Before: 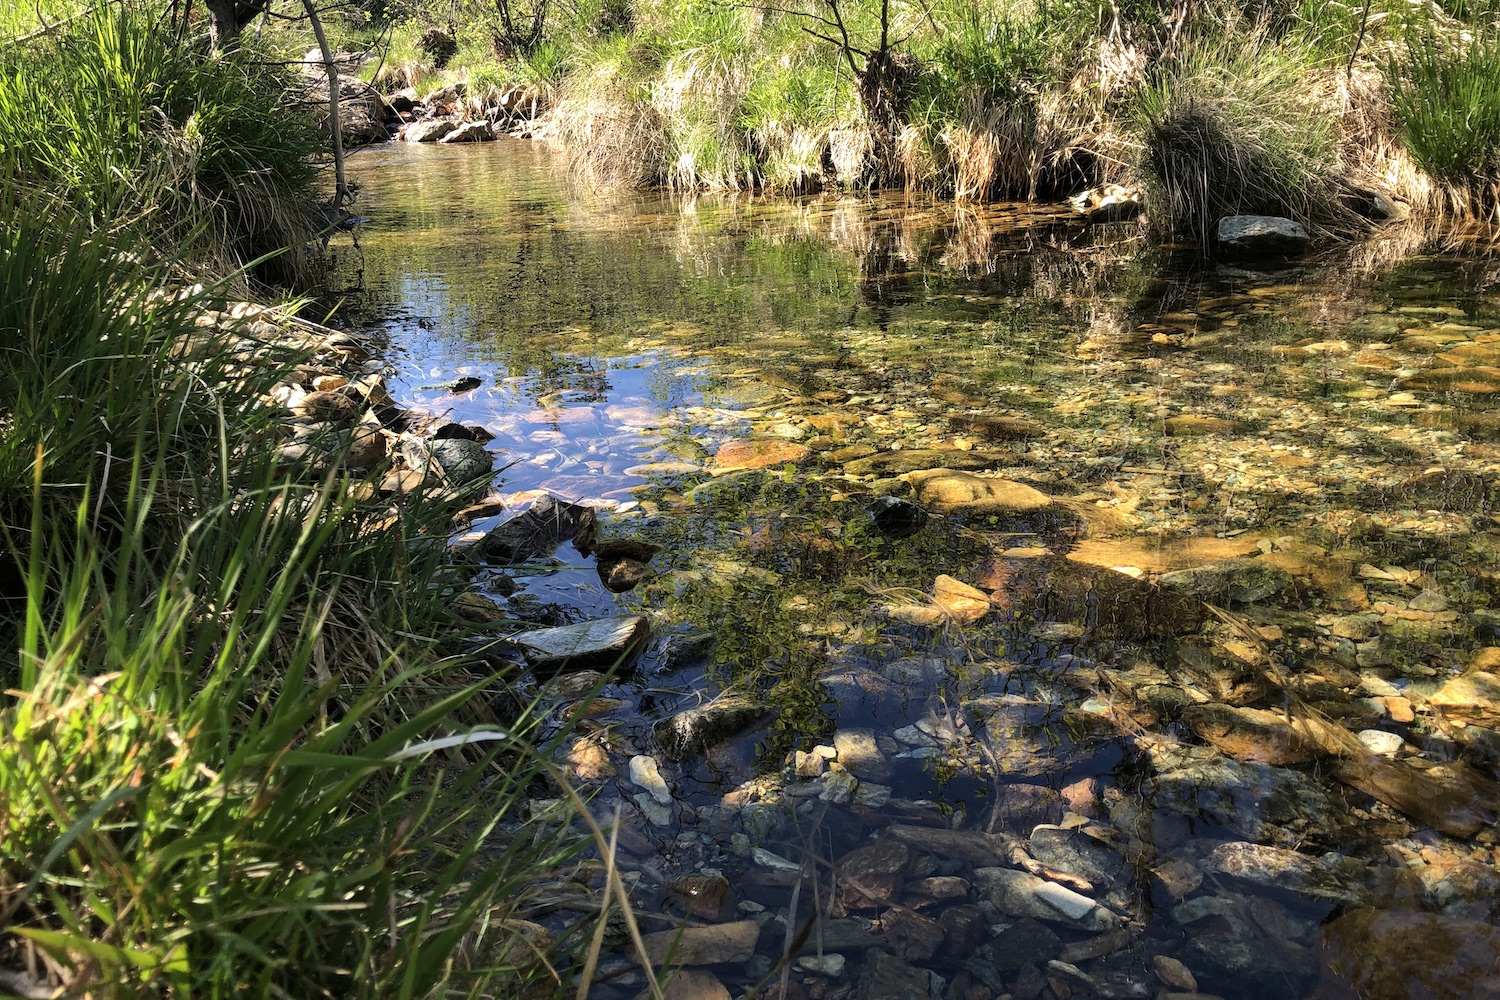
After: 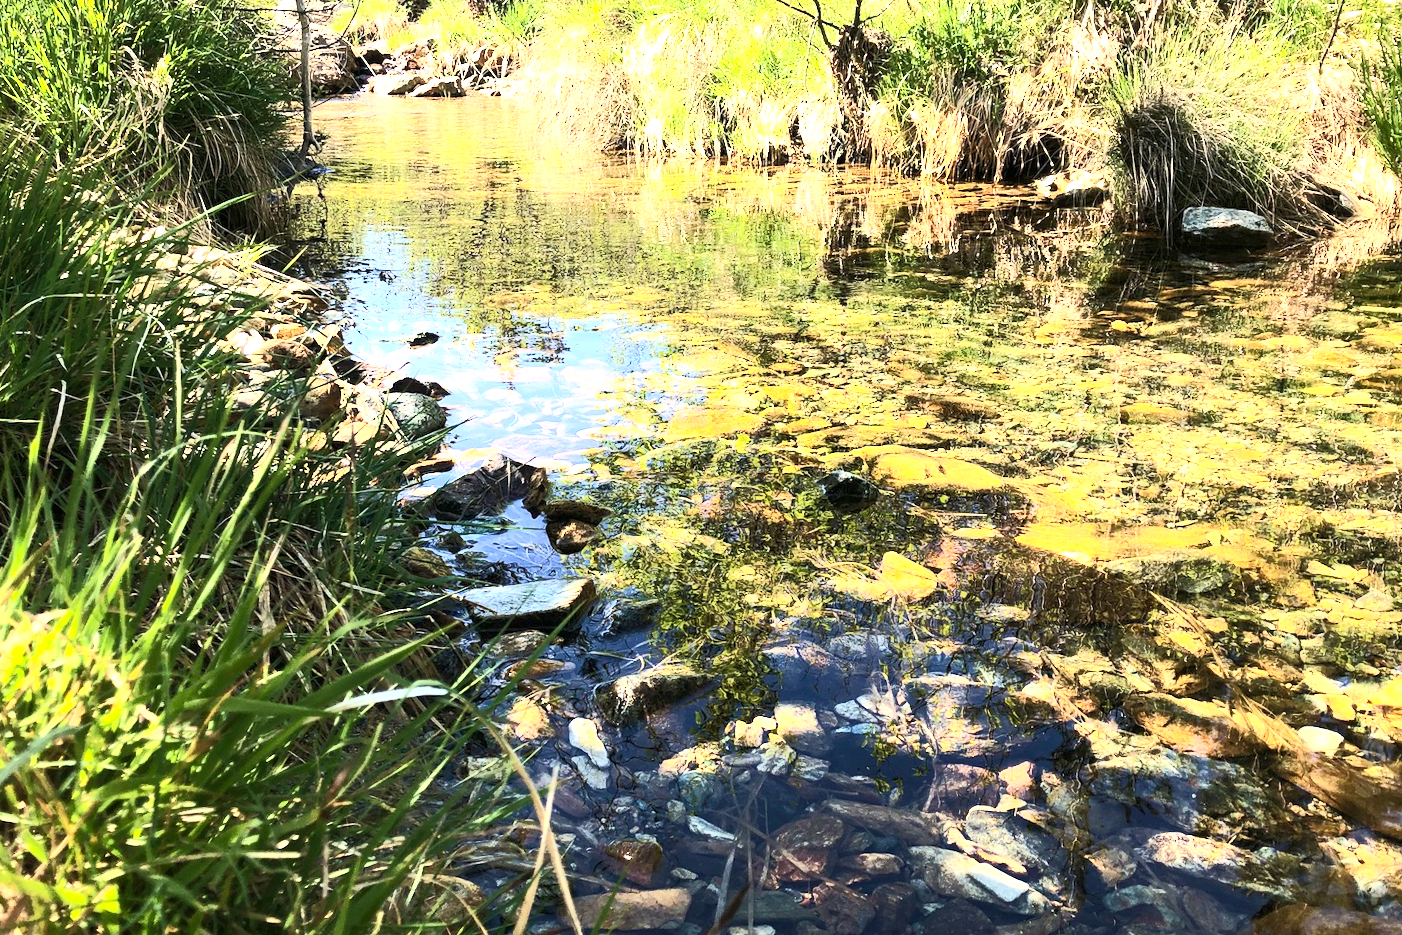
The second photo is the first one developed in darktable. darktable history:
exposure: black level correction 0, exposure 1.1 EV, compensate highlight preservation false
crop and rotate: angle -2.69°
tone curve: curves: ch0 [(0, 0) (0.003, 0.003) (0.011, 0.008) (0.025, 0.018) (0.044, 0.04) (0.069, 0.062) (0.1, 0.09) (0.136, 0.121) (0.177, 0.158) (0.224, 0.197) (0.277, 0.255) (0.335, 0.314) (0.399, 0.391) (0.468, 0.496) (0.543, 0.683) (0.623, 0.801) (0.709, 0.883) (0.801, 0.94) (0.898, 0.984) (1, 1)], color space Lab, independent channels, preserve colors none
velvia: on, module defaults
